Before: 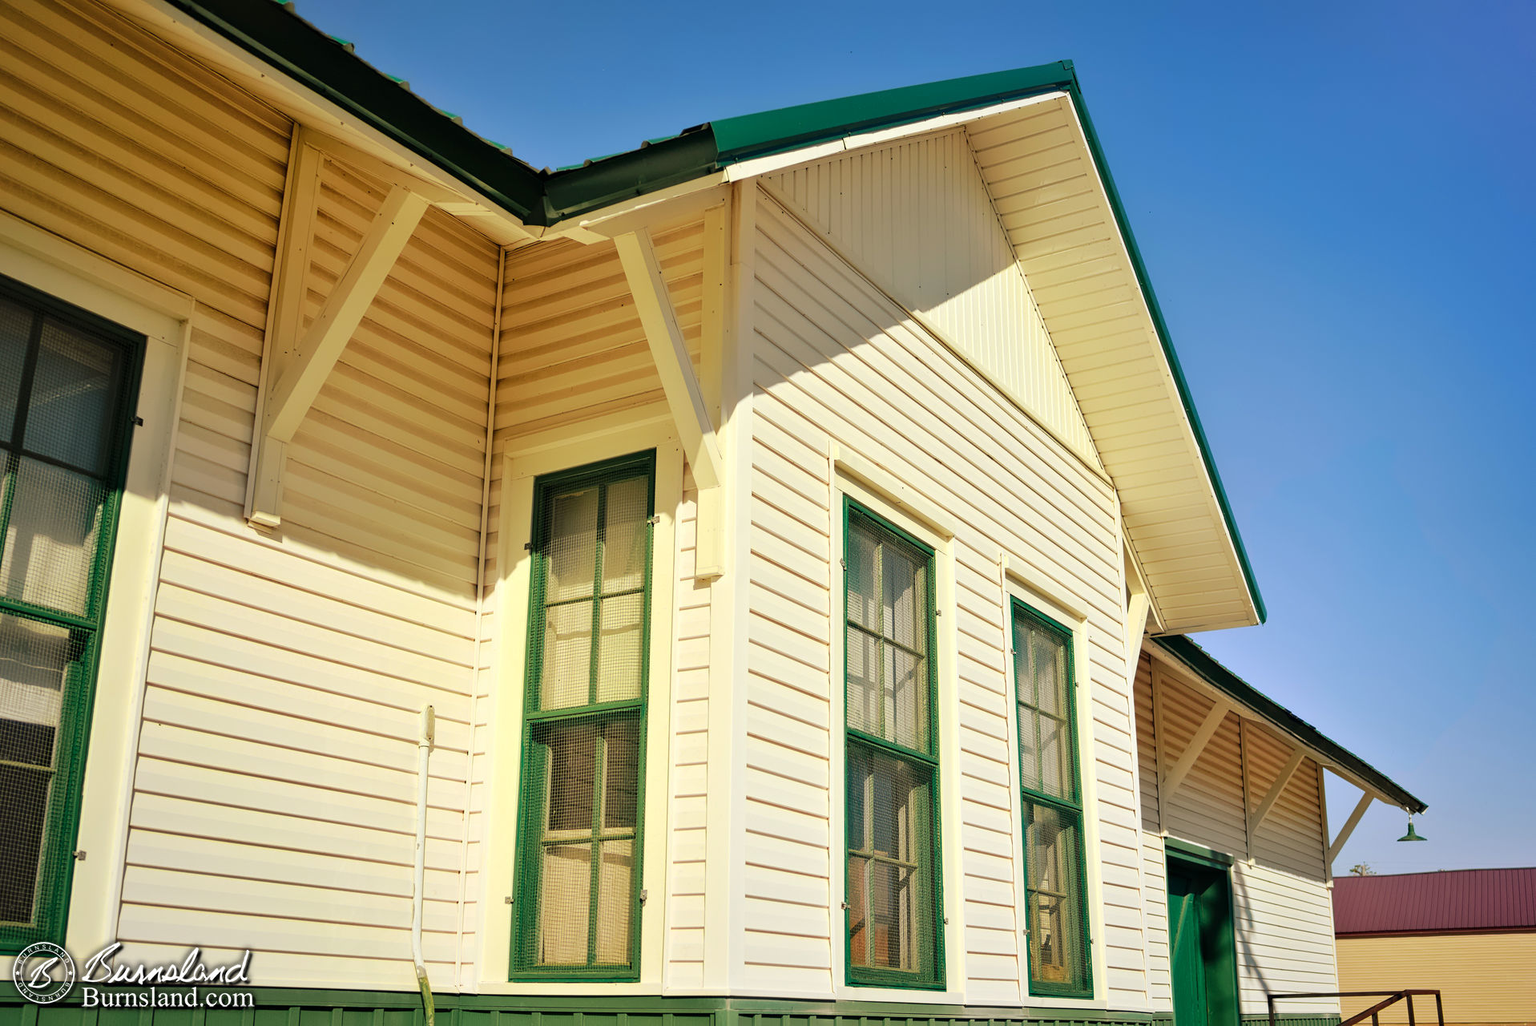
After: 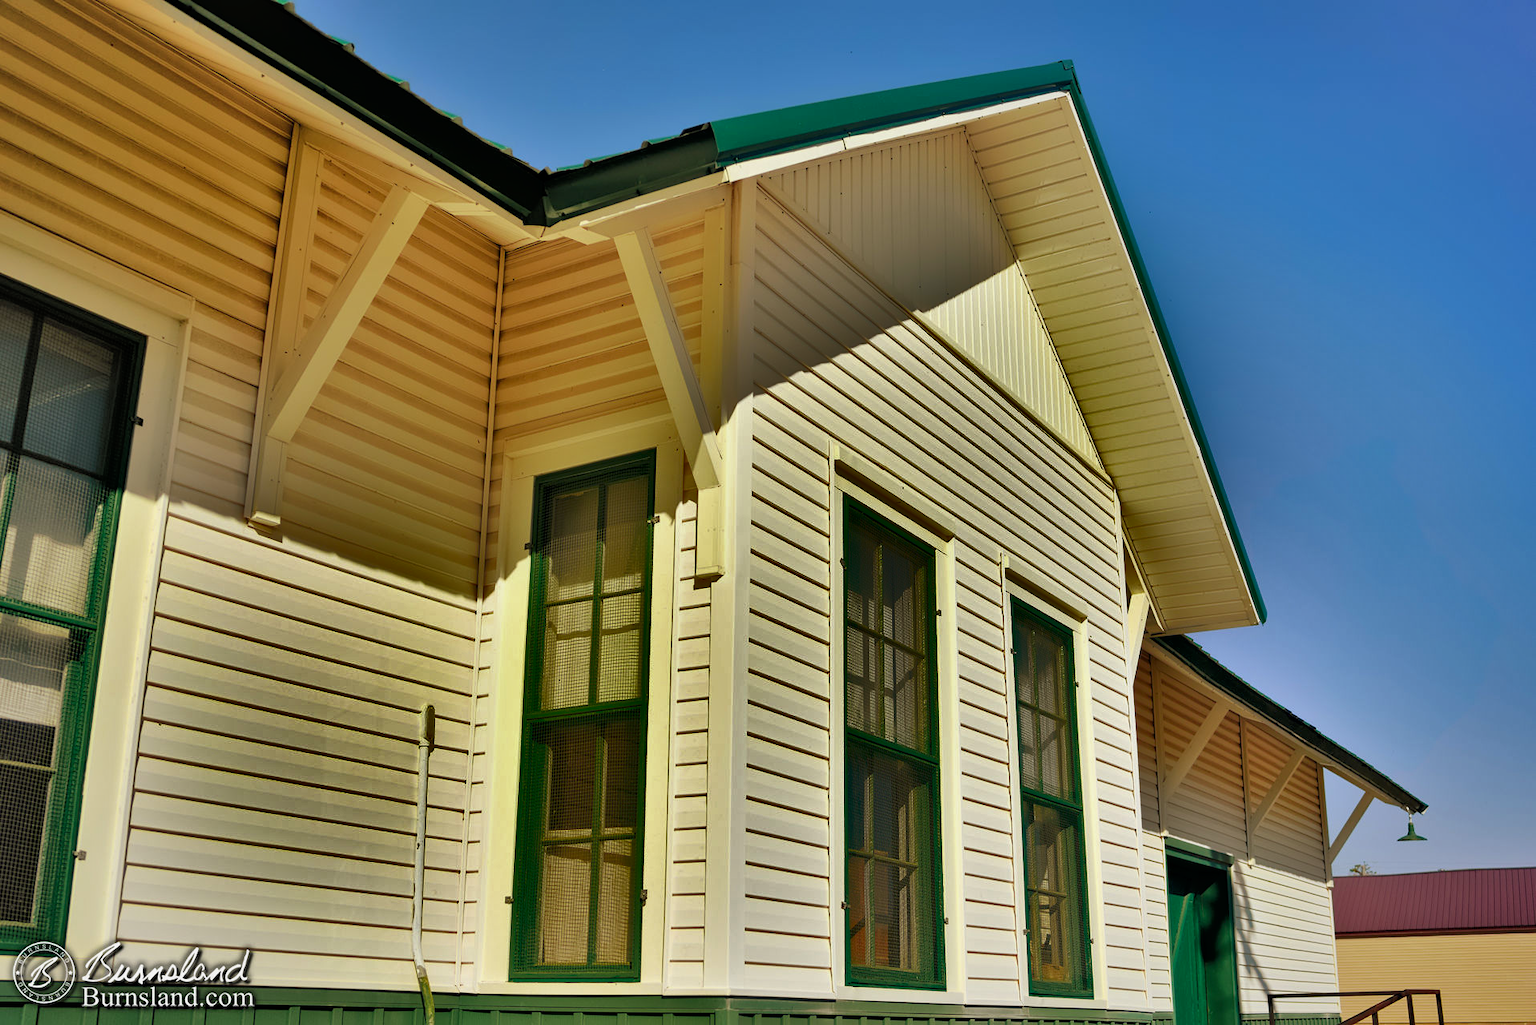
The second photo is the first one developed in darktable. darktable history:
shadows and highlights: radius 123.32, shadows 98.97, white point adjustment -3.04, highlights -98.22, soften with gaussian
tone equalizer: -8 EV -1.86 EV, -7 EV -1.18 EV, -6 EV -1.6 EV
